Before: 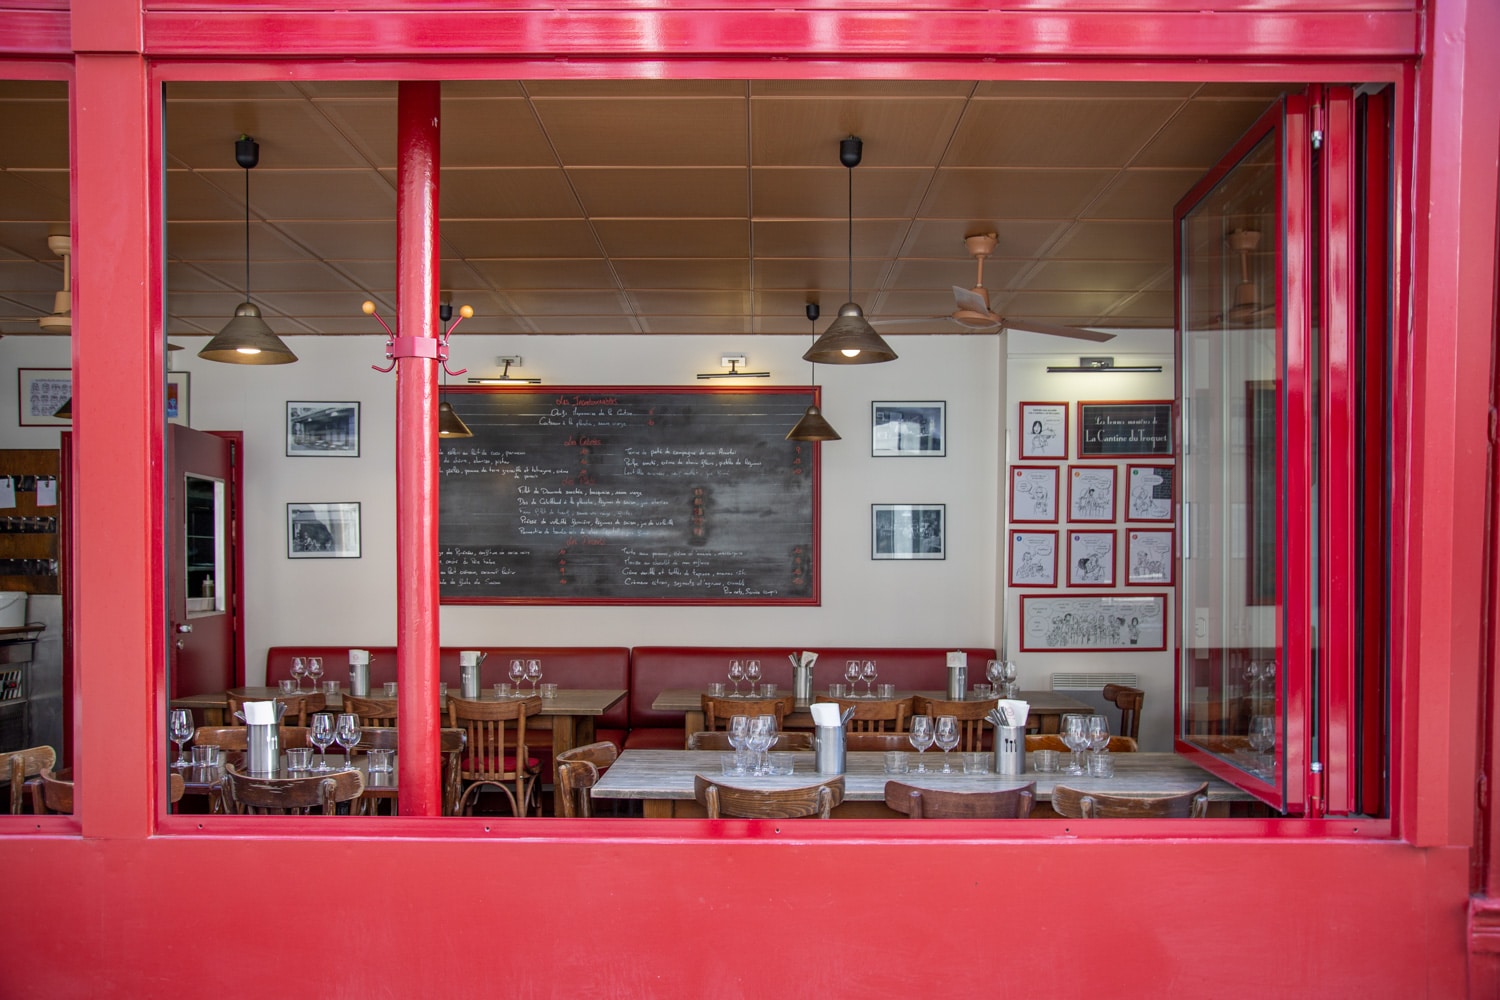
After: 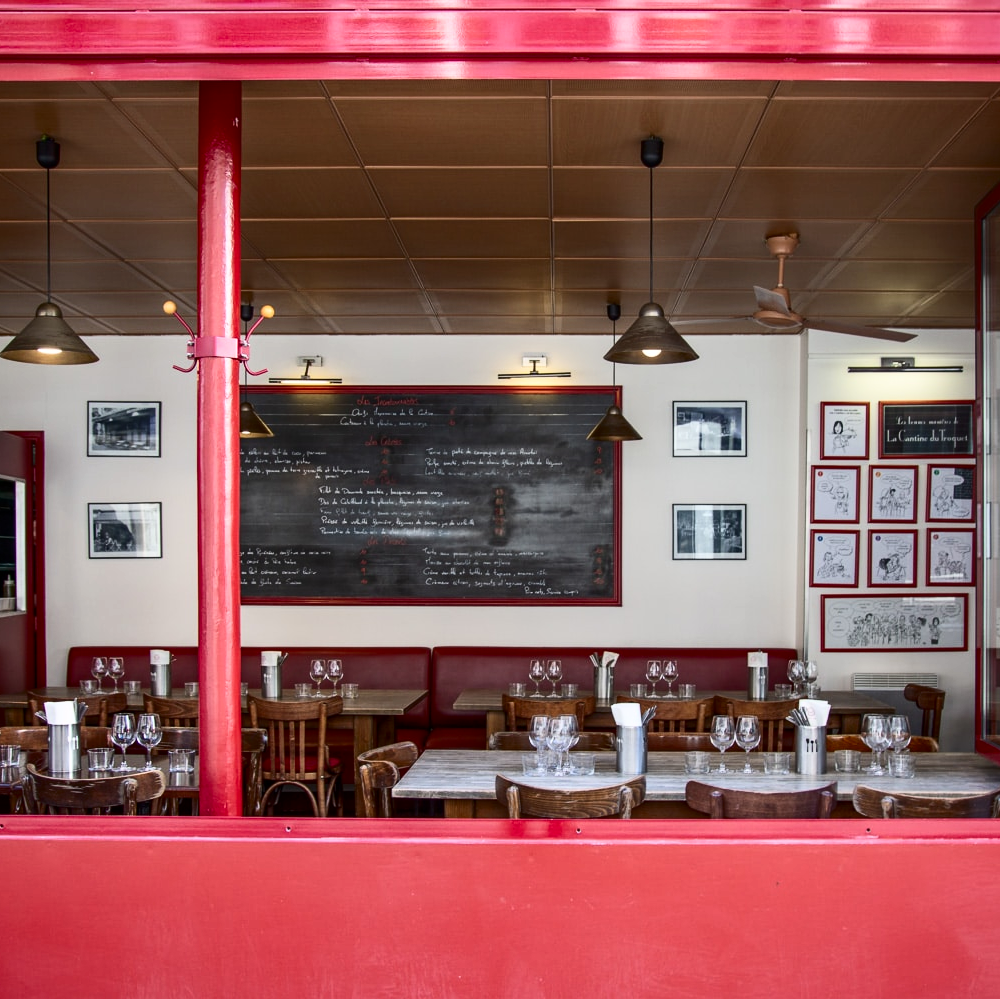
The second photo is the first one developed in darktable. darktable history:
crop and rotate: left 13.337%, right 19.968%
contrast brightness saturation: contrast 0.285
